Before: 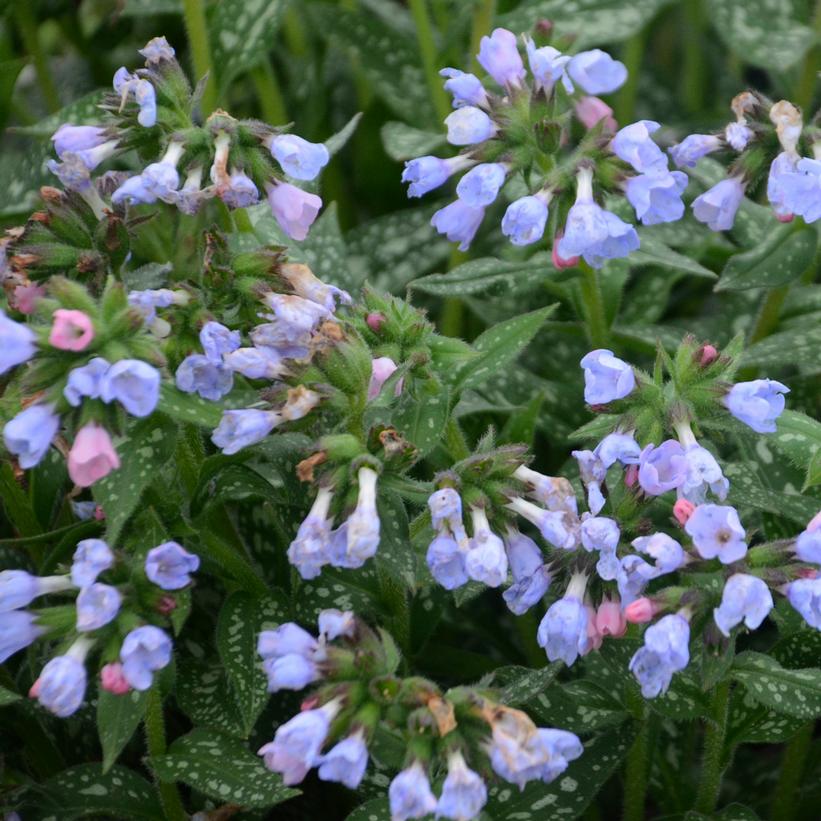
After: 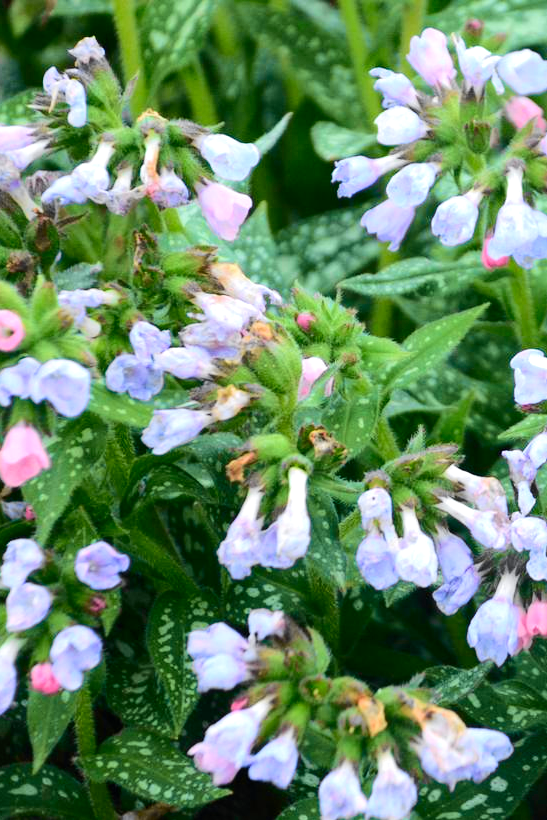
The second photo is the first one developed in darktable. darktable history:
exposure: black level correction 0, exposure 0.693 EV, compensate exposure bias true, compensate highlight preservation false
crop and rotate: left 8.615%, right 24.671%
tone curve: curves: ch0 [(0, 0) (0.071, 0.047) (0.266, 0.26) (0.483, 0.554) (0.753, 0.811) (1, 0.983)]; ch1 [(0, 0) (0.346, 0.307) (0.408, 0.369) (0.463, 0.443) (0.482, 0.493) (0.502, 0.5) (0.517, 0.502) (0.55, 0.548) (0.597, 0.624) (0.651, 0.698) (1, 1)]; ch2 [(0, 0) (0.346, 0.34) (0.434, 0.46) (0.485, 0.494) (0.5, 0.494) (0.517, 0.506) (0.535, 0.529) (0.583, 0.611) (0.625, 0.666) (1, 1)], color space Lab, independent channels, preserve colors none
local contrast: mode bilateral grid, contrast 100, coarseness 100, detail 108%, midtone range 0.2
velvia: on, module defaults
